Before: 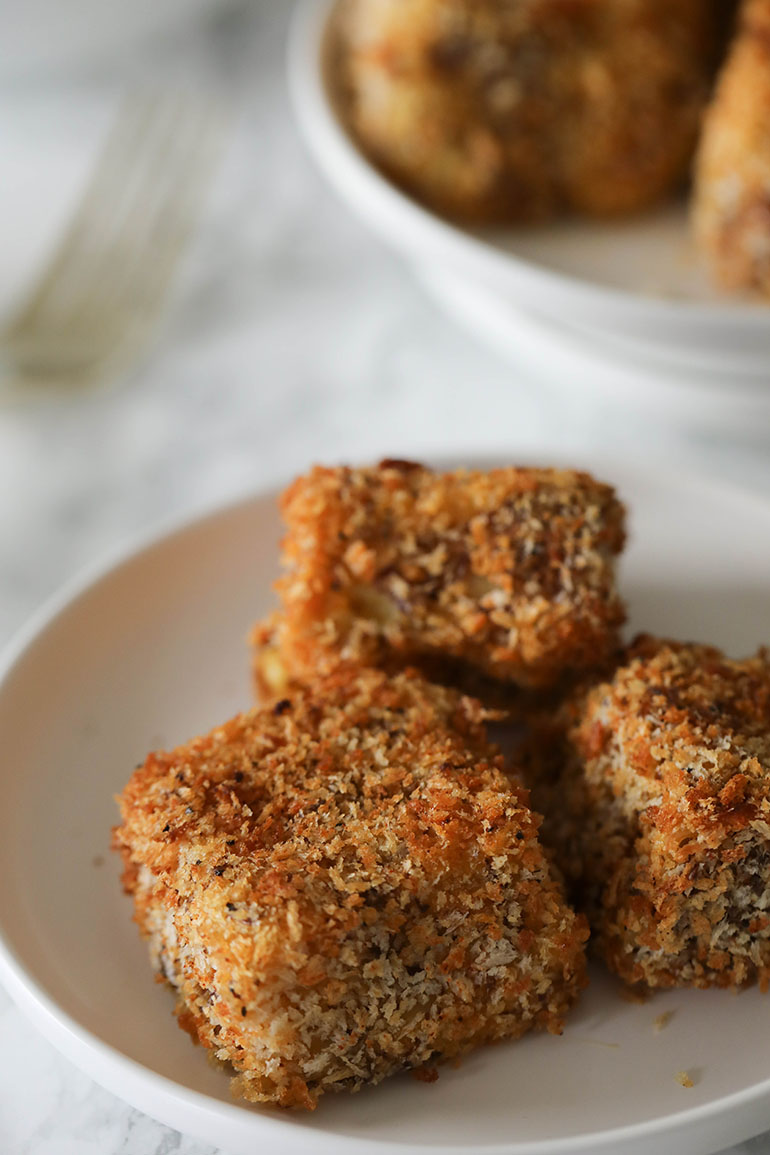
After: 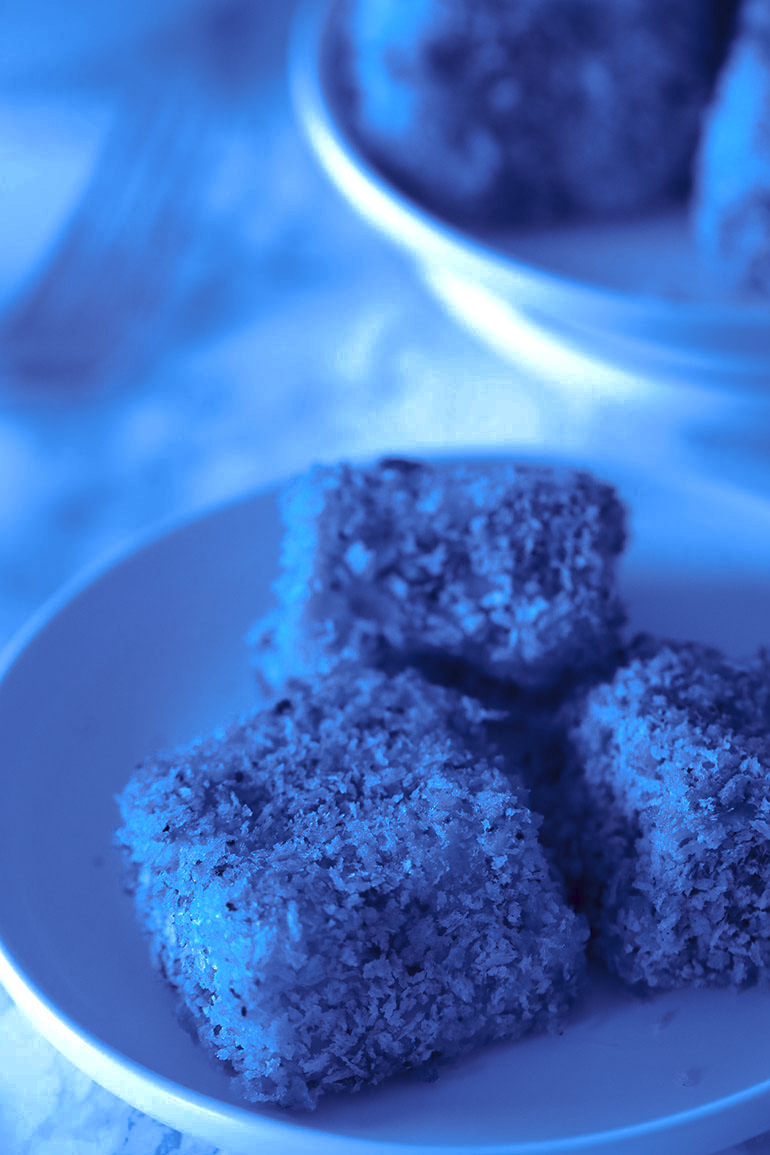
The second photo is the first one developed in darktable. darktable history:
tone curve: curves: ch0 [(0, 0) (0.003, 0.029) (0.011, 0.034) (0.025, 0.044) (0.044, 0.057) (0.069, 0.07) (0.1, 0.084) (0.136, 0.104) (0.177, 0.127) (0.224, 0.156) (0.277, 0.192) (0.335, 0.236) (0.399, 0.284) (0.468, 0.339) (0.543, 0.393) (0.623, 0.454) (0.709, 0.541) (0.801, 0.65) (0.898, 0.766) (1, 1)], preserve colors none
color look up table: target L [90.97, 41.11, 75.78, 58.55, 51.11, 15.01, 69.8, 31.26, 39.43, 8.031, 55.44, 46.77, 36.58, 2.794, 111.11, 92.82, 83.87, 92.3, 78.2, 84.75, 81.62, 69.69, 51.77, 66.27, 62.43, 36.05, 30.85, 10.33, 88.32, 76.71, 91.64, 55.5, 74.21, 88.61, 44.3, 56.41, 46.87, 54.5, 37.71, 57.42, 8.011, 39.17, 35.34, 4.129, 3.173, 74.61, 42.77, 32.02, 1.462], target a [-14.73, 15.83, -1.539, 10.29, 13.33, 15.76, 3.383, 16.67, 16.4, 17.32, 11.45, 14.82, 17.3, 7.975, 0.001, -16.19, -5.185, -16.11, -2.937, -5.835, -4.184, 2.902, 13.57, 5.759, 7.695, 17.12, 17.2, 16.78, -11.36, -2.256, -15.51, 11.69, 0.222, -12.02, 15.32, 9.76, 15.15, 11.41, 16.48, 11.94, 17.23, 15.76, 17.88, 11.02, 7.346, -0.812, 15.7, 18.35, 4.845], target b [-26.01, -55.17, -36.85, -44.54, -50.52, -43.41, -40.46, -56.03, -56.63, -41.28, -47.33, -53.09, -56.63, -32.03, -0.007, -24.03, -32.45, -24.4, -35.49, -32.37, -35.04, -40.64, -50.71, -41.9, -42.49, -56.53, -56.03, -42.34, -28.88, -36.64, -25.43, -47.57, -38.66, -28.44, -54.08, -46.47, -52.92, -48.25, -56.44, -46.42, -40.59, -55.71, -56.67, -36.77, -32.7, -36.9, -54.57, -57.45, -26.93], num patches 49
